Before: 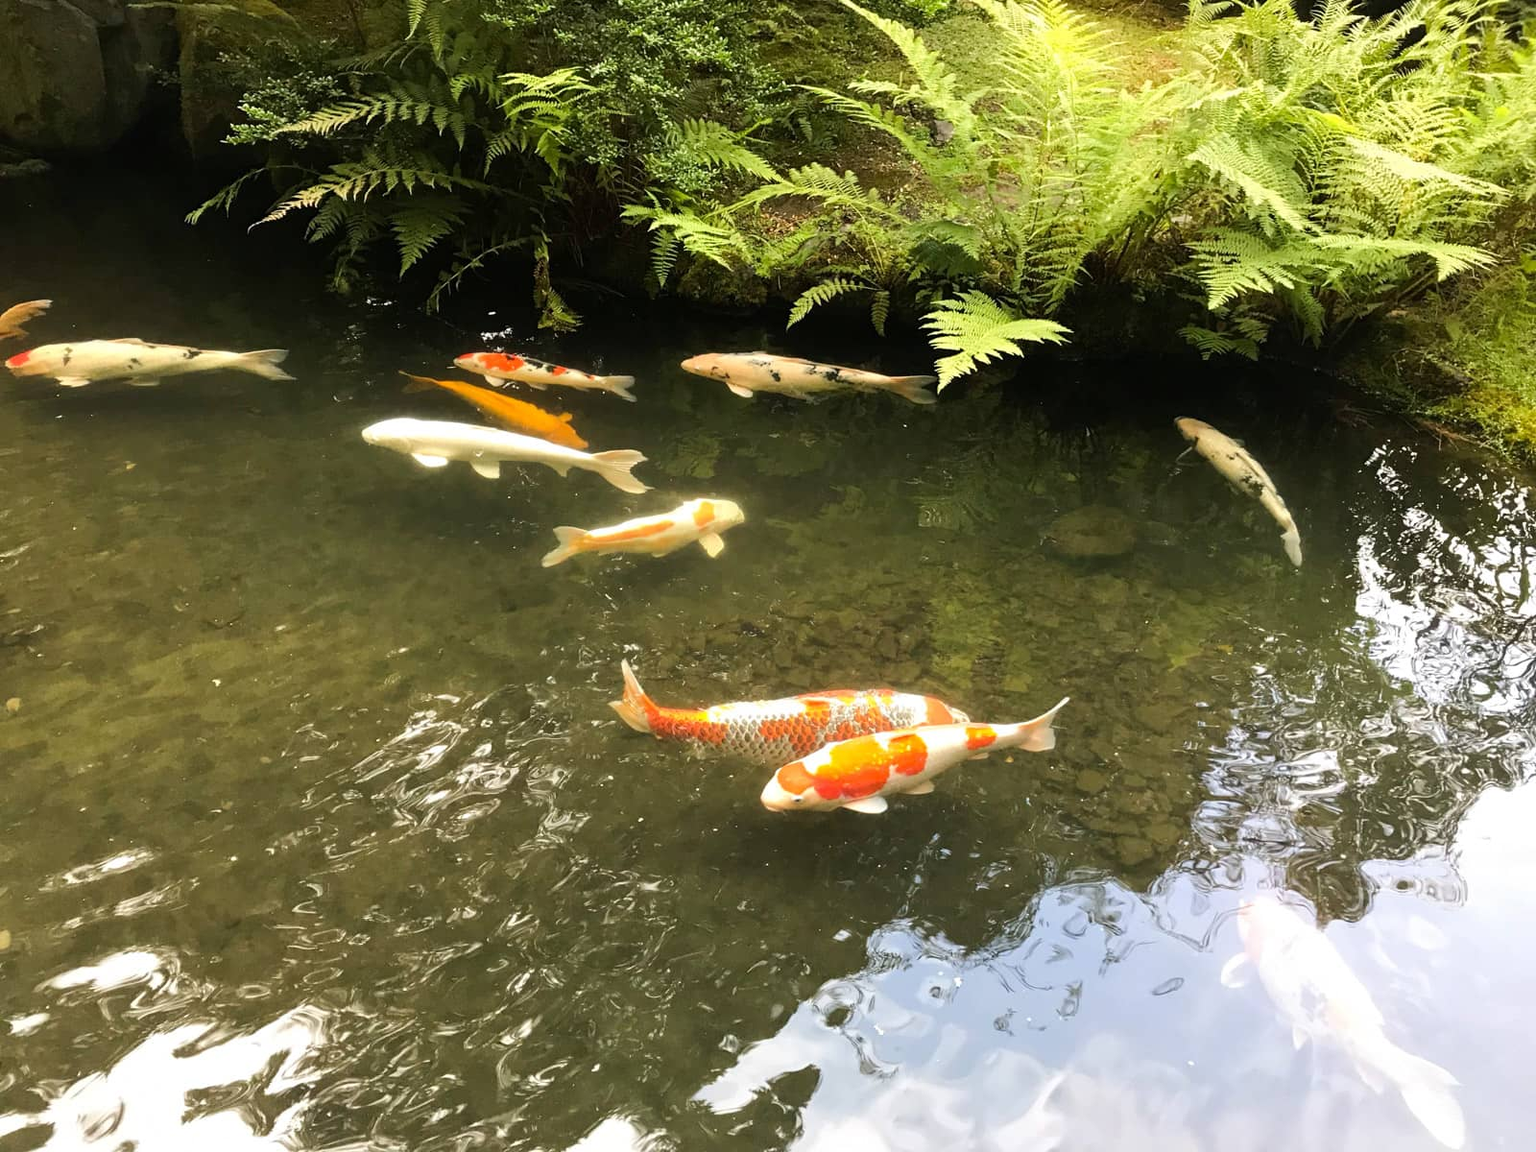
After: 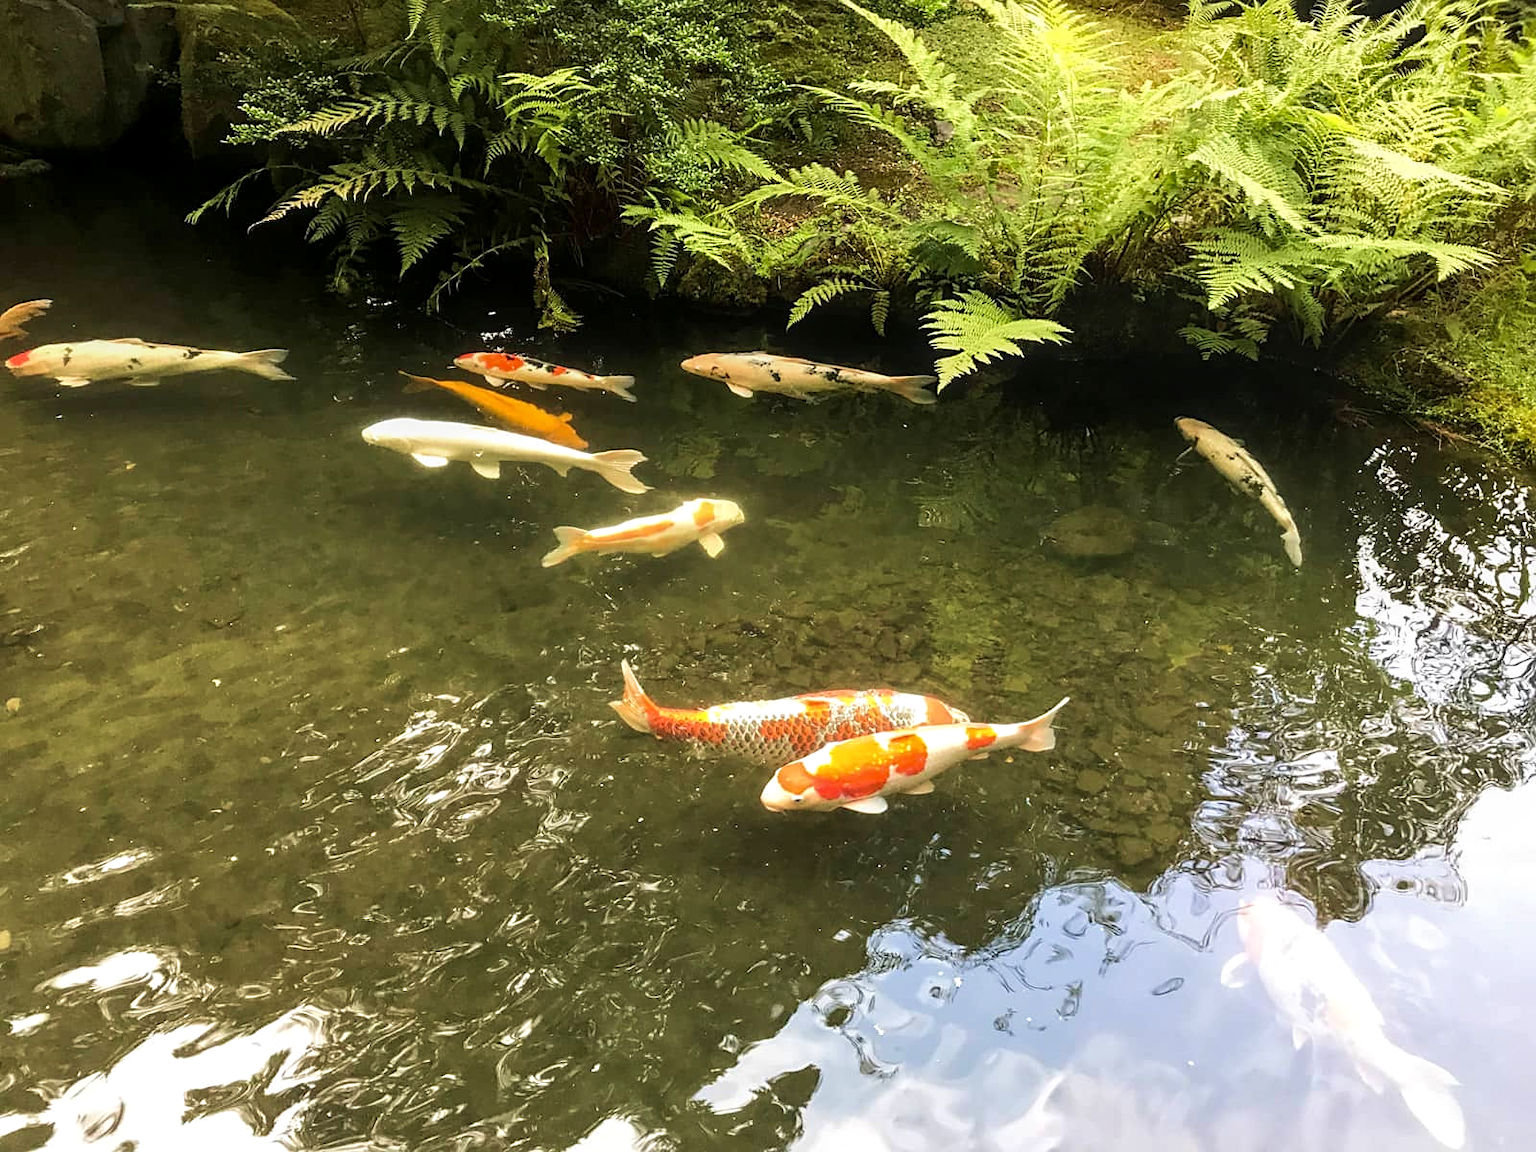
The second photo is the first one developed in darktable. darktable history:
sharpen: radius 1.818, amount 0.39, threshold 1.484
velvia: on, module defaults
local contrast: on, module defaults
